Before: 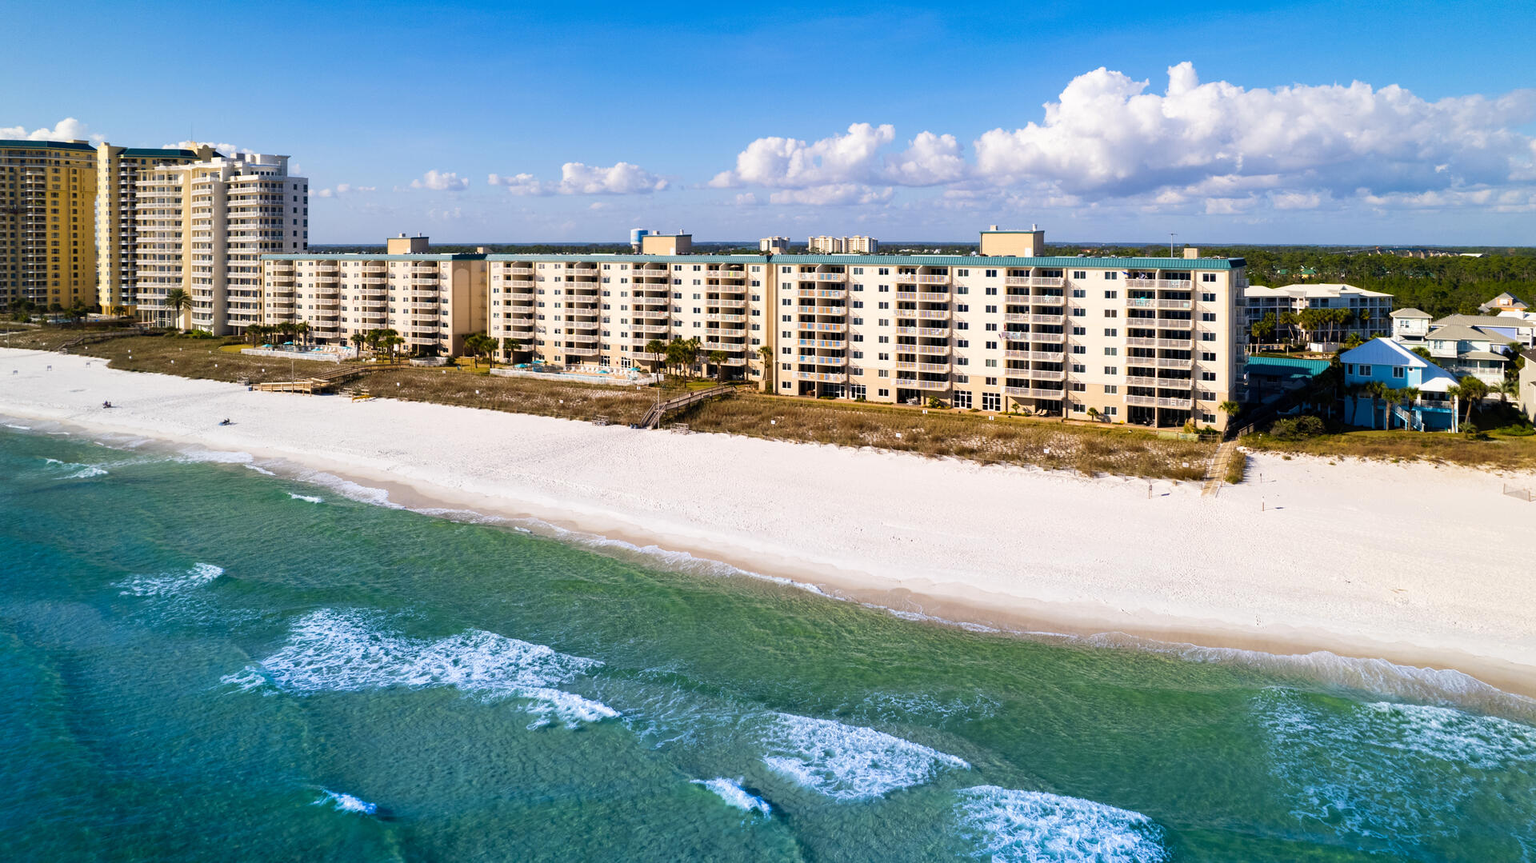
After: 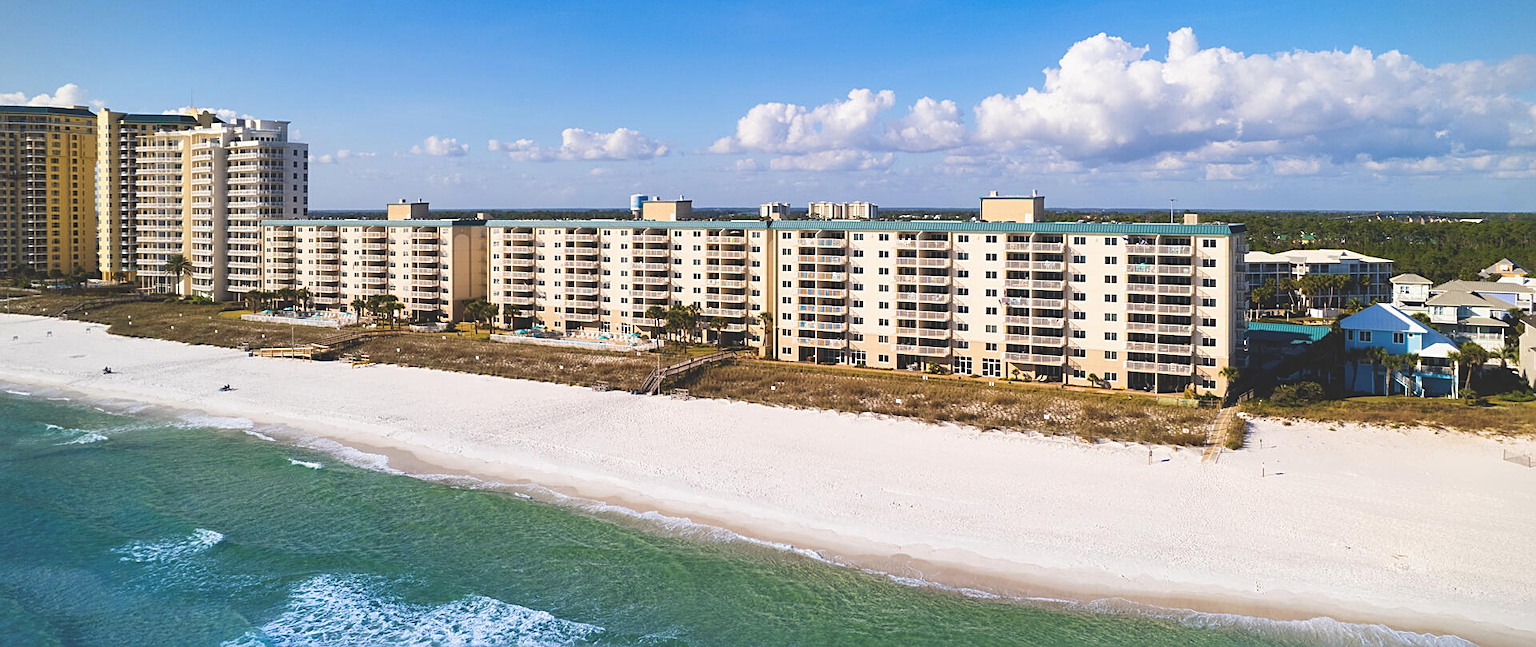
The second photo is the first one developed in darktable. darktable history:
sharpen: on, module defaults
exposure: black level correction -0.022, exposure -0.038 EV, compensate highlight preservation false
crop: top 4.046%, bottom 20.94%
vignetting: fall-off start 98.18%, fall-off radius 100.11%, width/height ratio 1.424, unbound false
